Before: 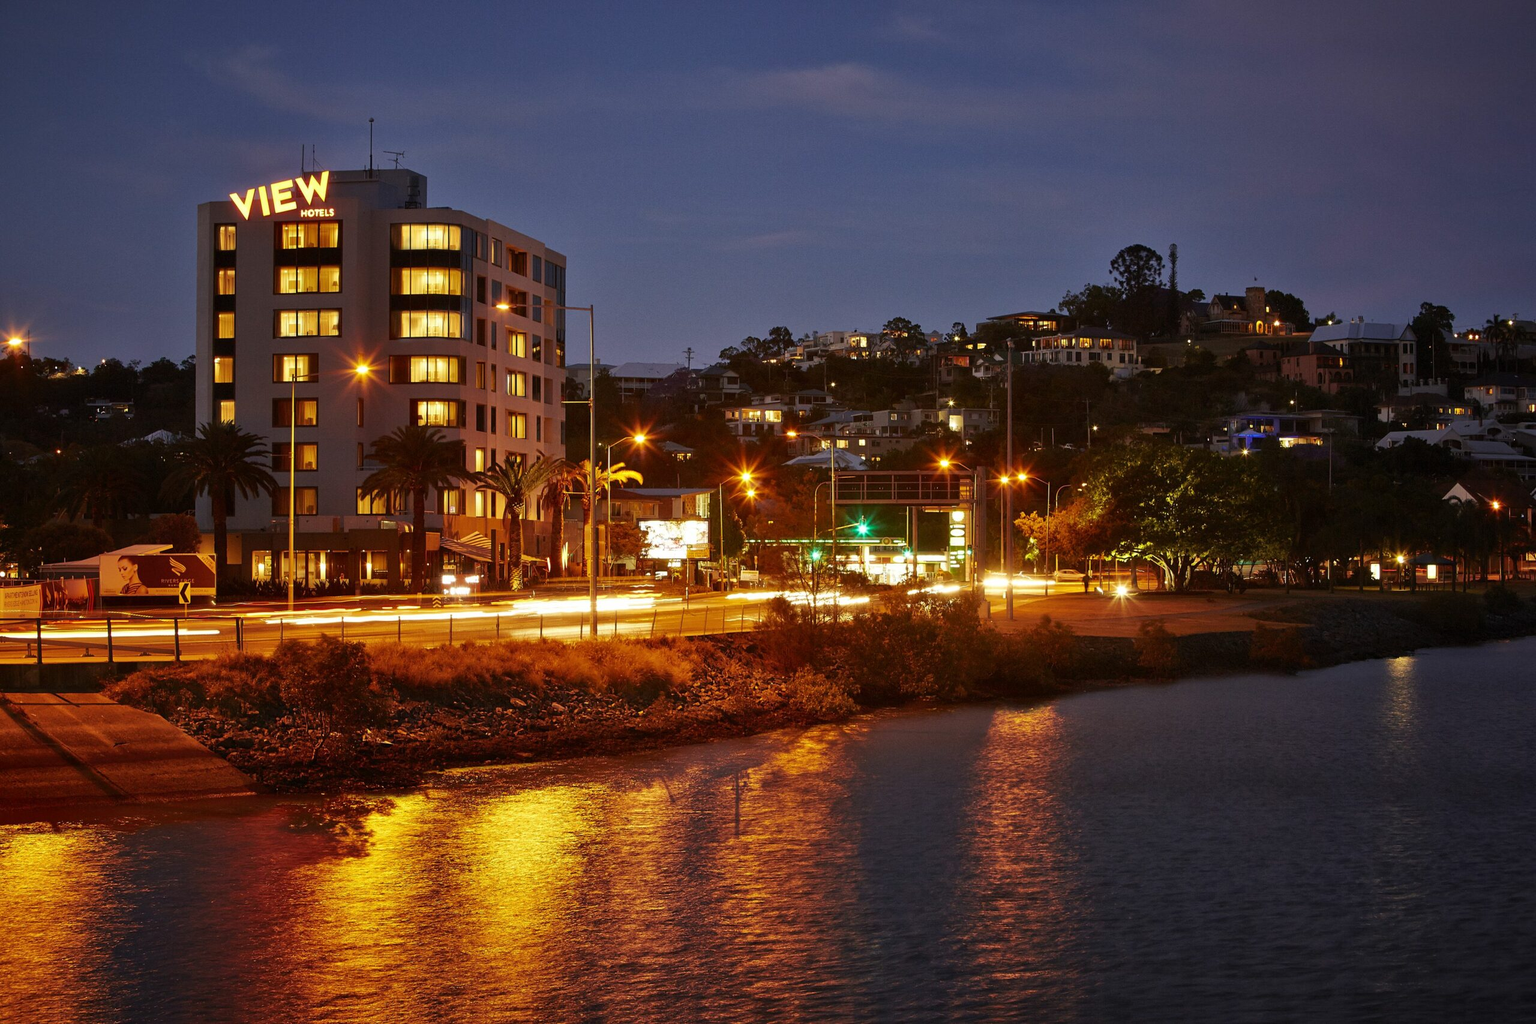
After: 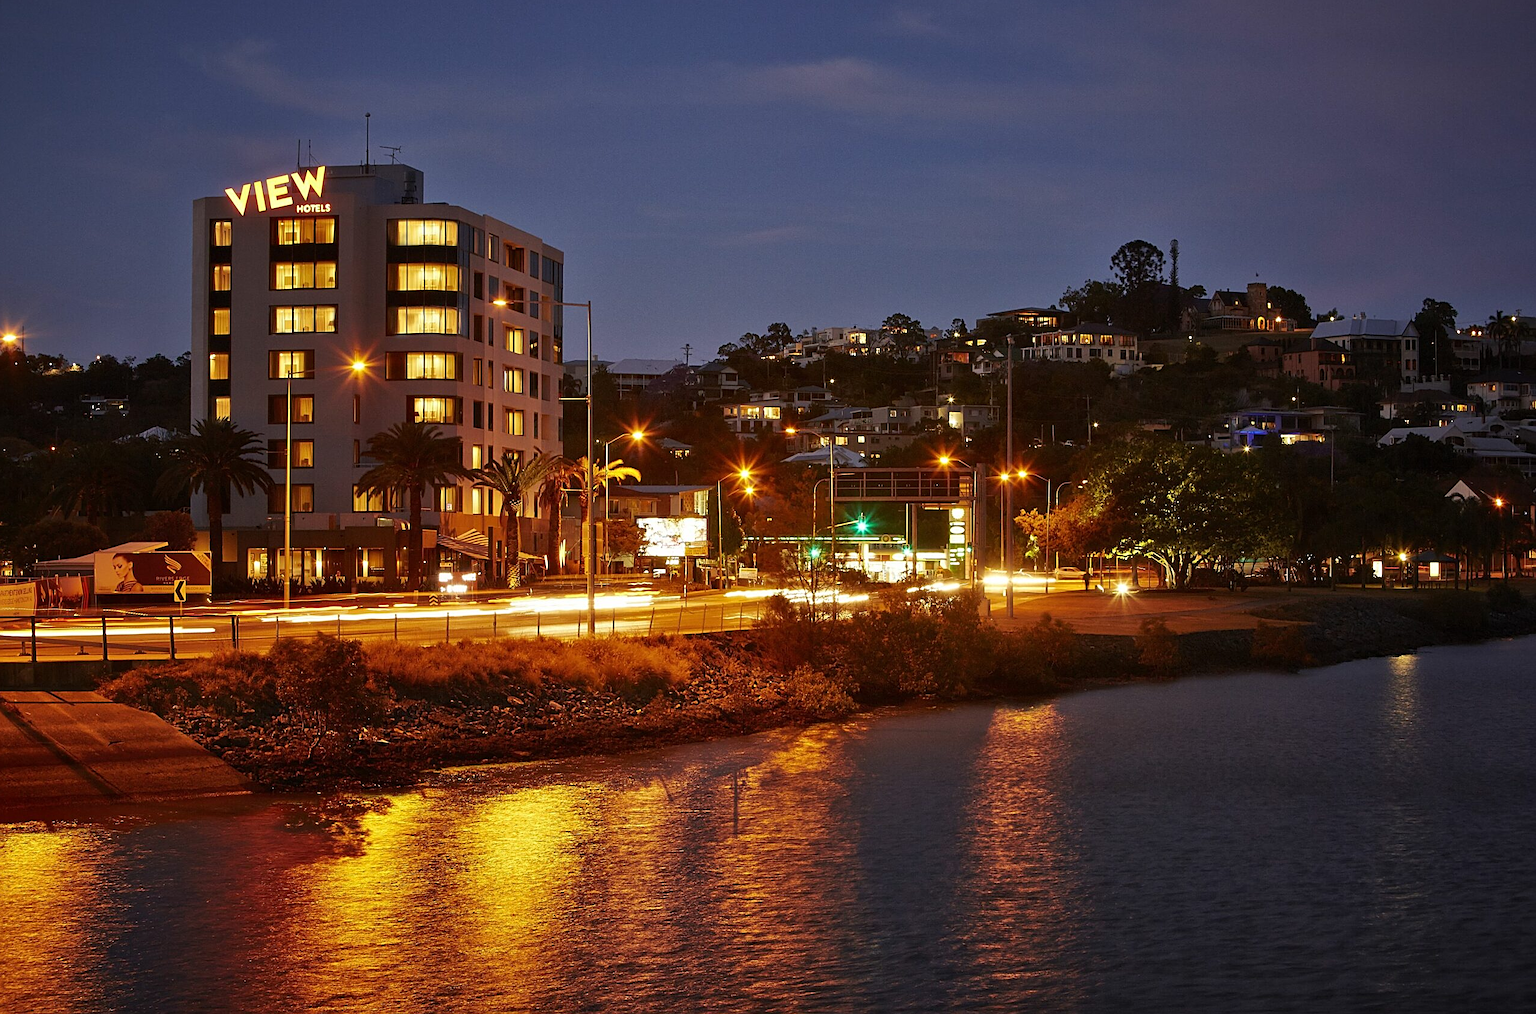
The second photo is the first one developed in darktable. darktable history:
sharpen: on, module defaults
crop: left 0.416%, top 0.598%, right 0.159%, bottom 0.882%
